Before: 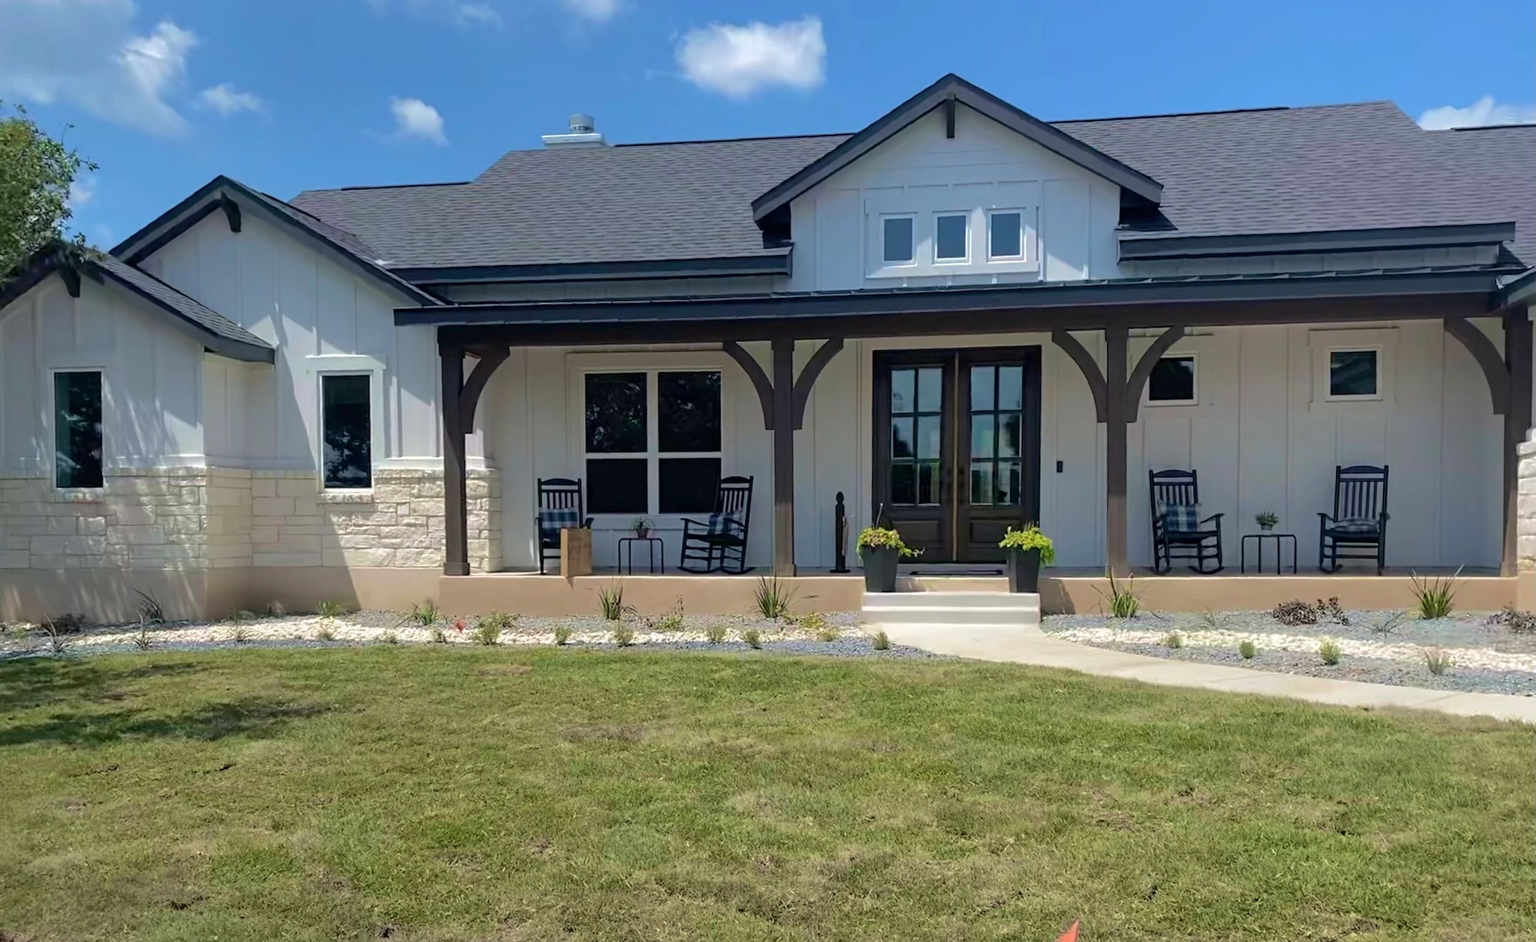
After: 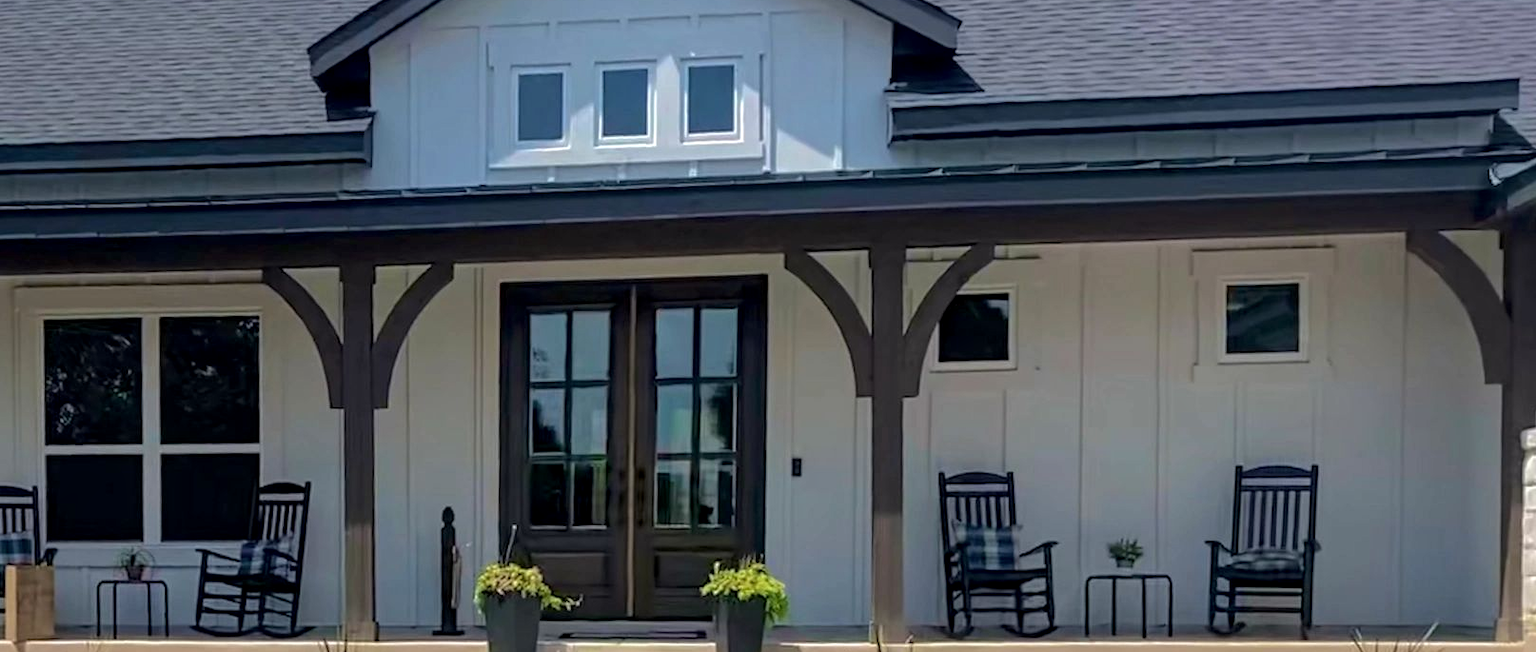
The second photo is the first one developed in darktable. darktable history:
crop: left 36.298%, top 18.287%, right 0.623%, bottom 37.973%
local contrast: on, module defaults
